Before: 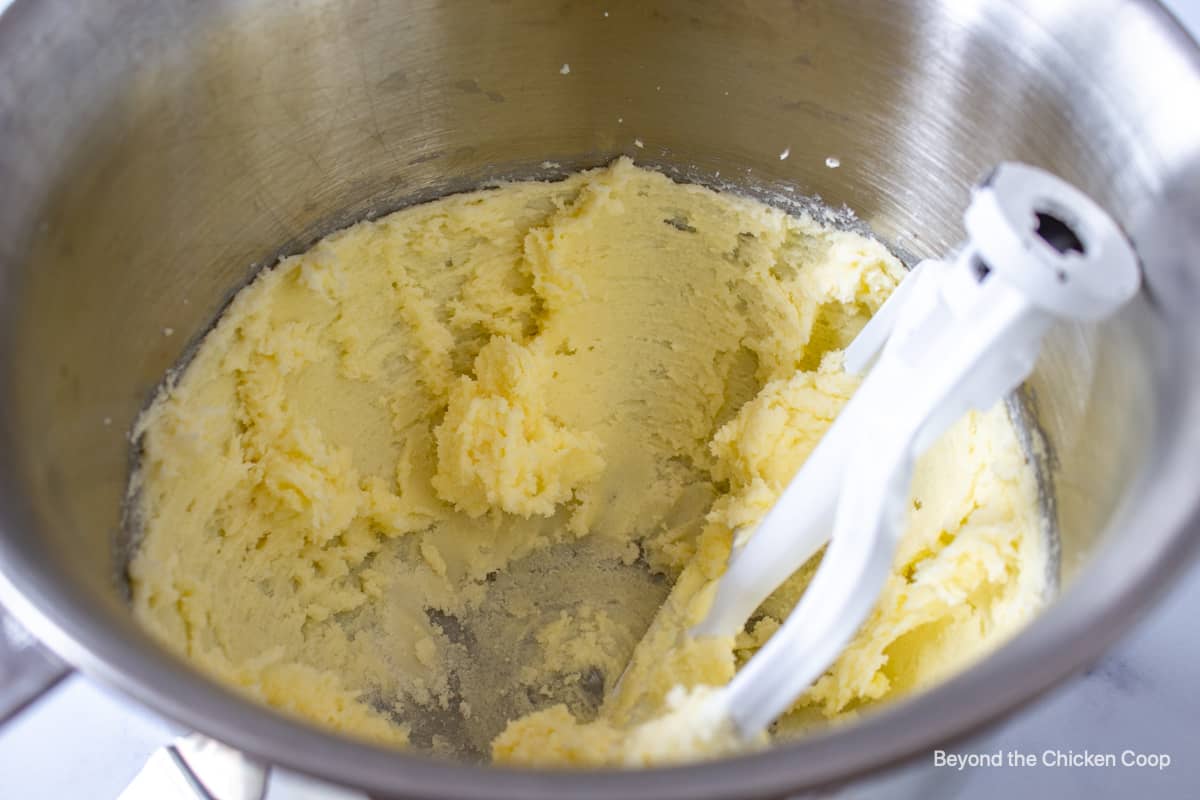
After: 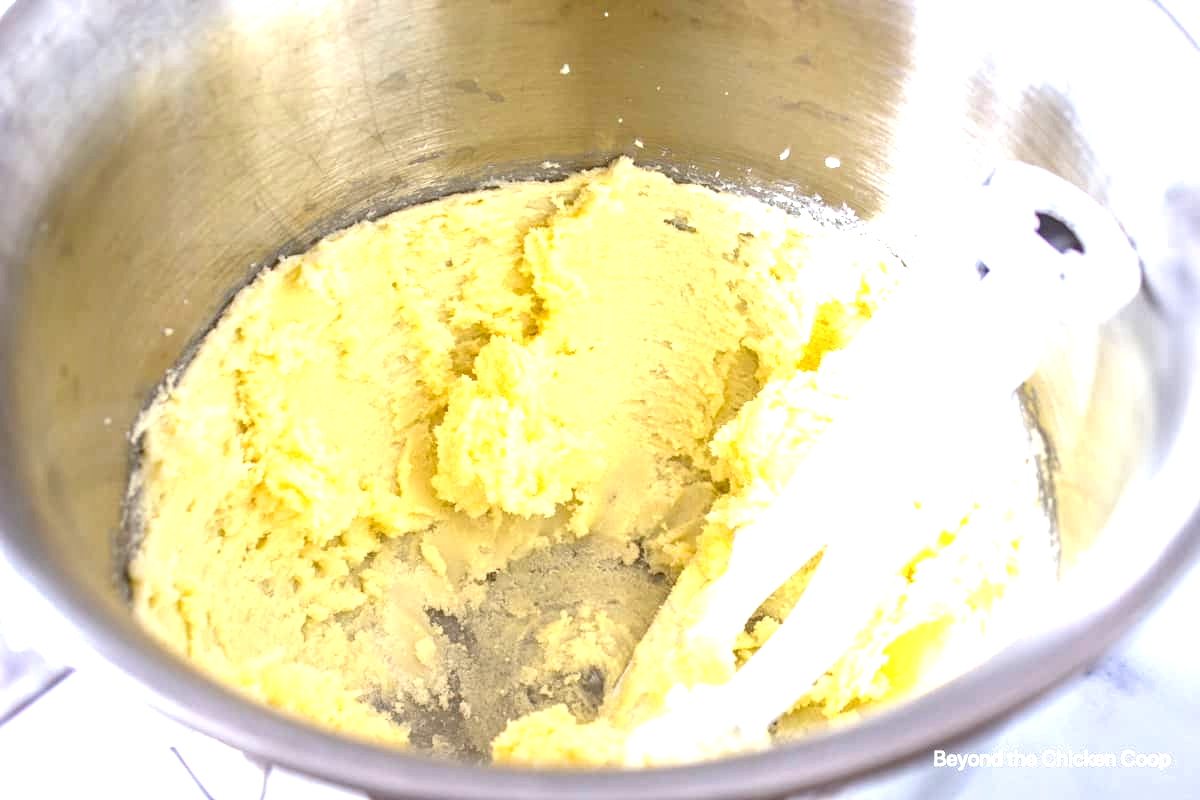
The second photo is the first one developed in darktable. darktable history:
local contrast: on, module defaults
exposure: exposure 1.501 EV, compensate highlight preservation false
